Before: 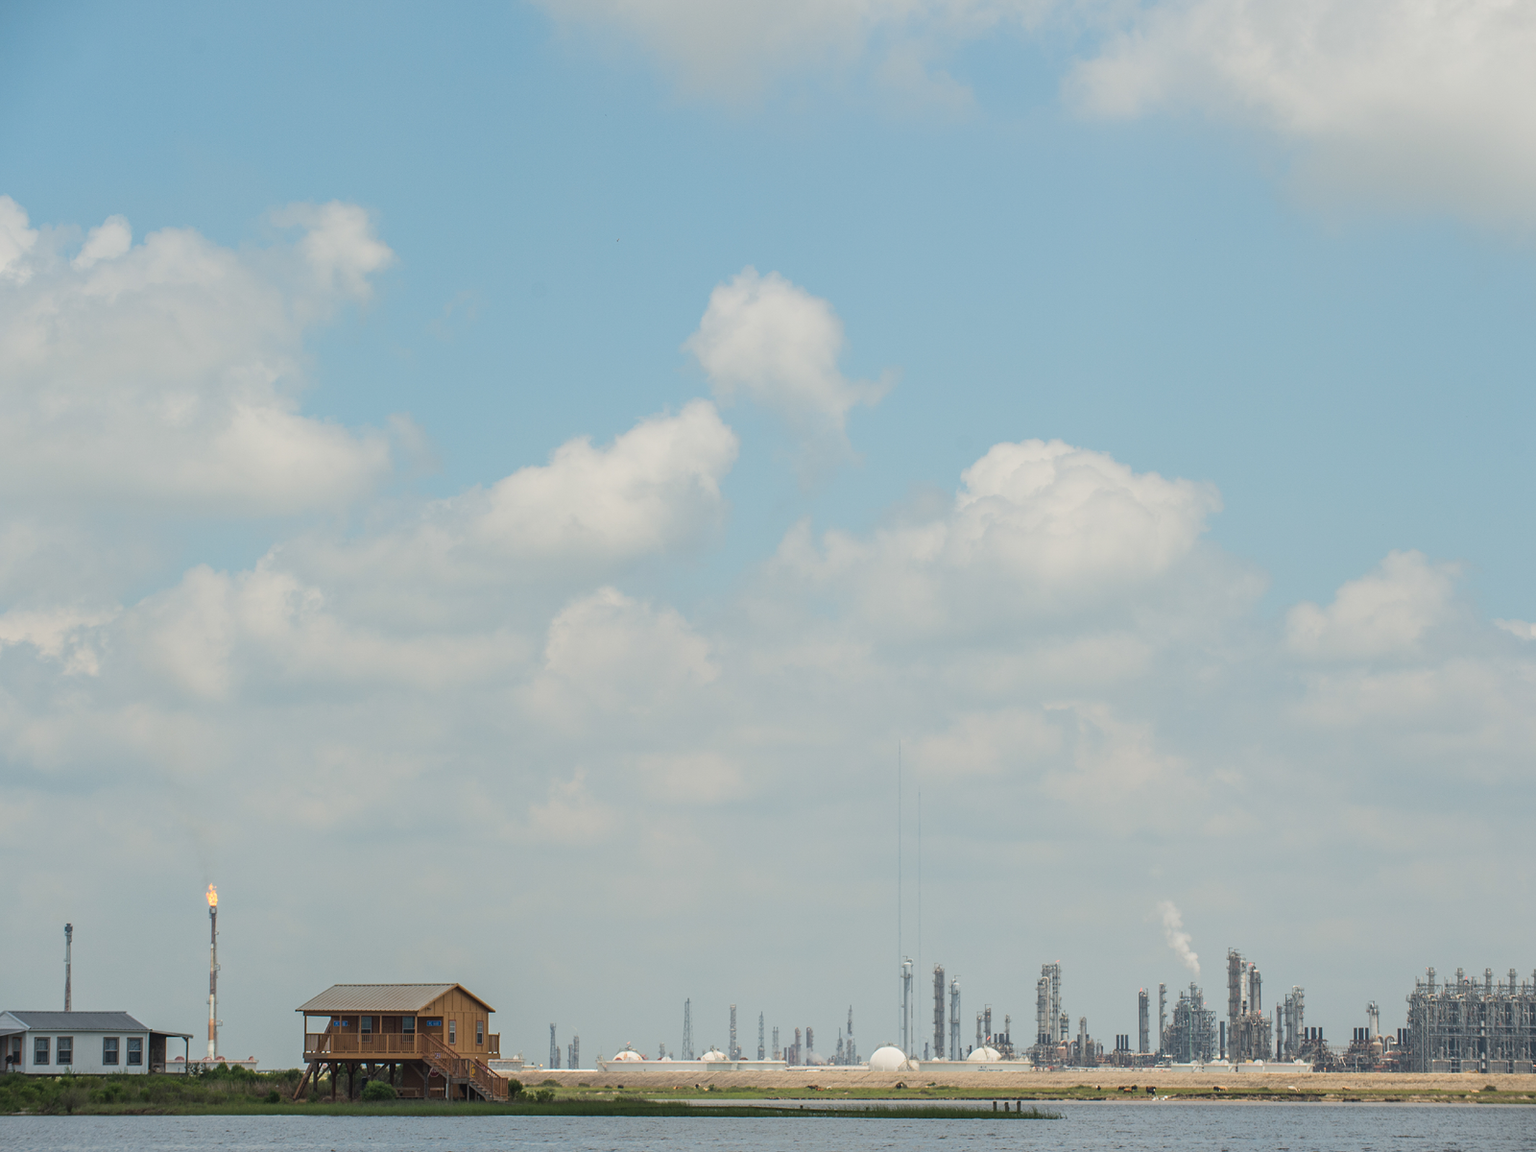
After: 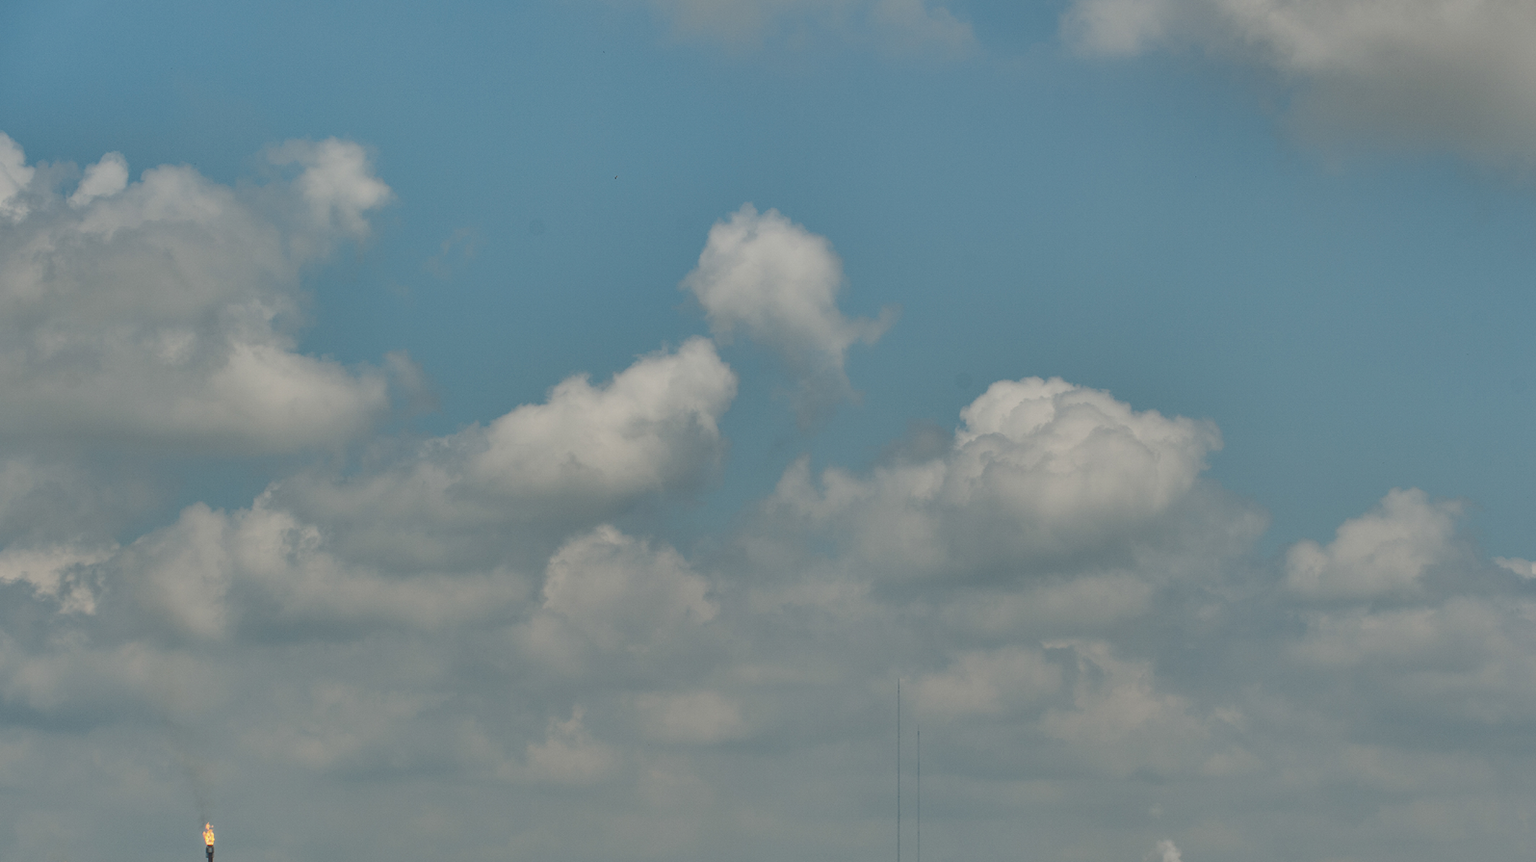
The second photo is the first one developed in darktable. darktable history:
shadows and highlights: shadows 20.97, highlights -81.31, soften with gaussian
crop: left 0.303%, top 5.561%, bottom 19.742%
